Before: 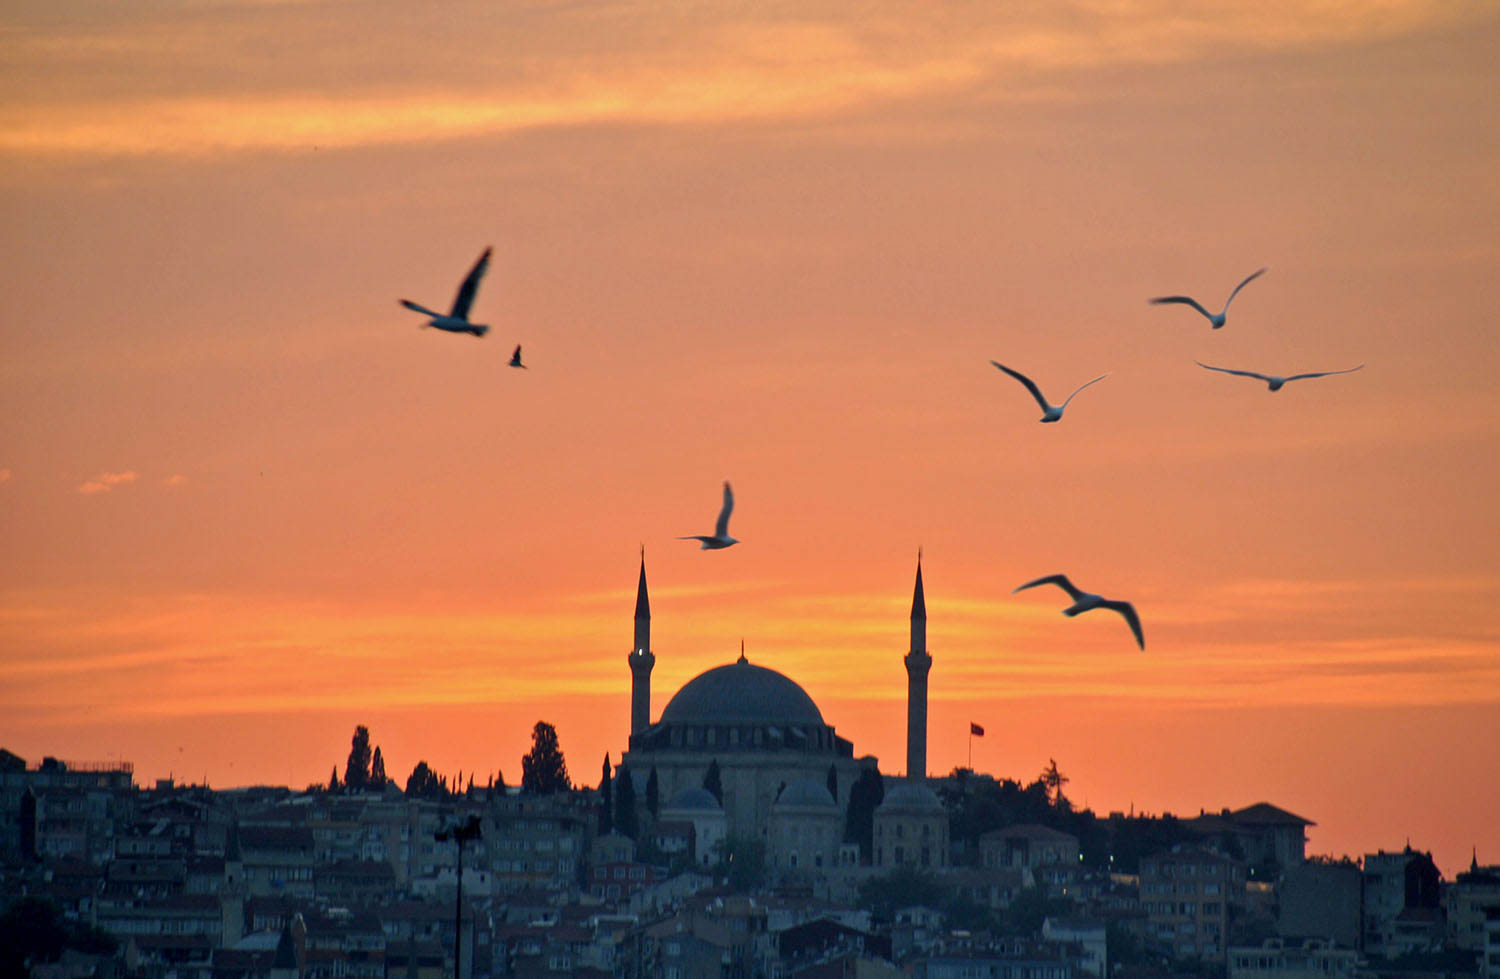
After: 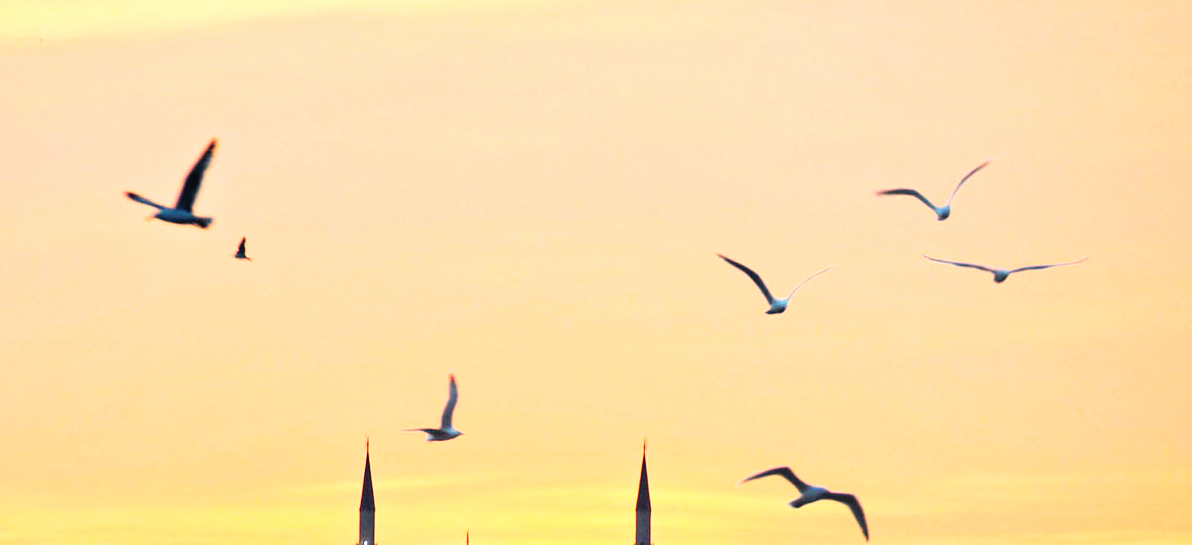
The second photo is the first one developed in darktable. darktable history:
crop: left 18.38%, top 11.092%, right 2.134%, bottom 33.217%
contrast brightness saturation: contrast 0.14, brightness 0.21
base curve: curves: ch0 [(0, 0) (0.007, 0.004) (0.027, 0.03) (0.046, 0.07) (0.207, 0.54) (0.442, 0.872) (0.673, 0.972) (1, 1)], preserve colors none
